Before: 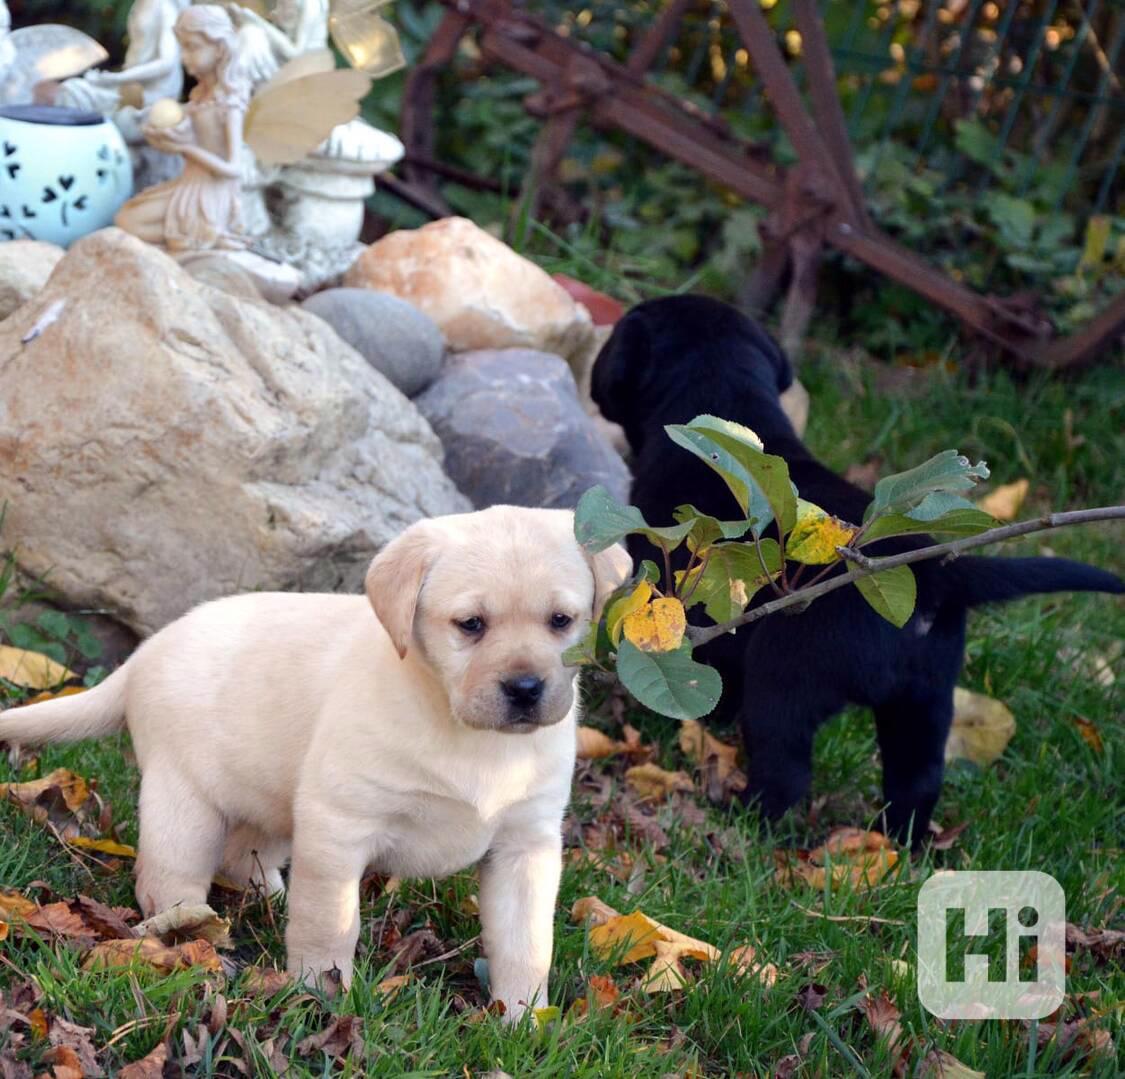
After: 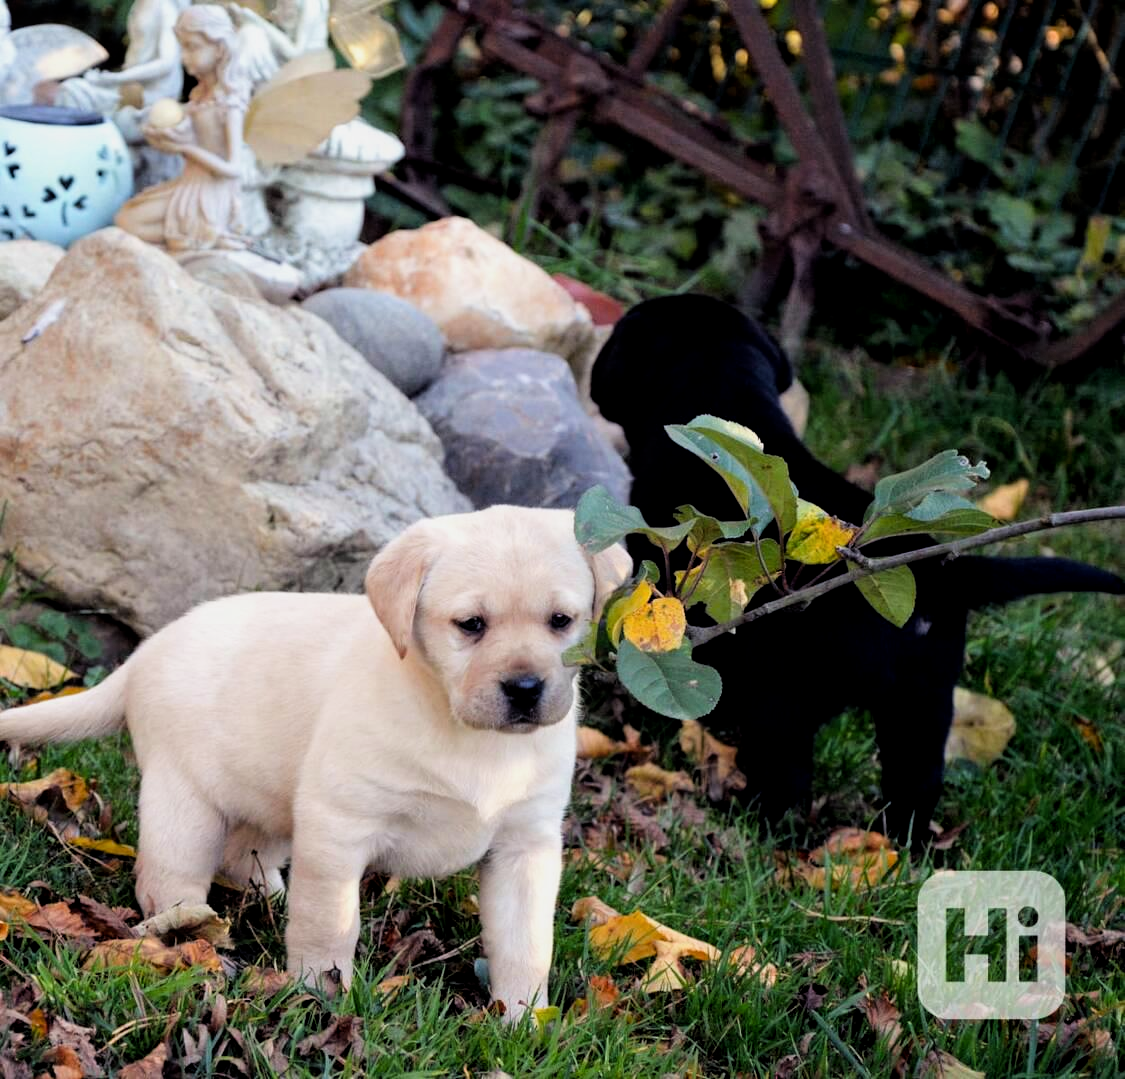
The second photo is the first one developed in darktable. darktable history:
color balance rgb: power › hue 205.86°, perceptual saturation grading › global saturation 10.327%
local contrast: highlights 100%, shadows 98%, detail 119%, midtone range 0.2
filmic rgb: black relative exposure -5.15 EV, white relative exposure 3.19 EV, hardness 3.45, contrast 1.183, highlights saturation mix -31.08%
